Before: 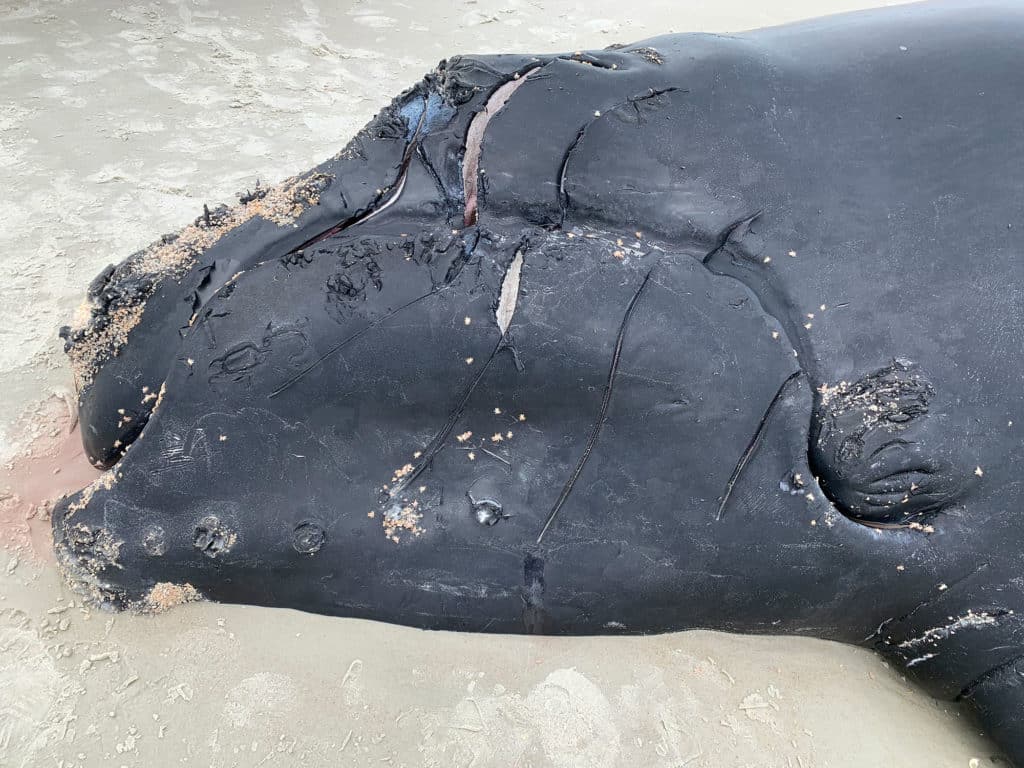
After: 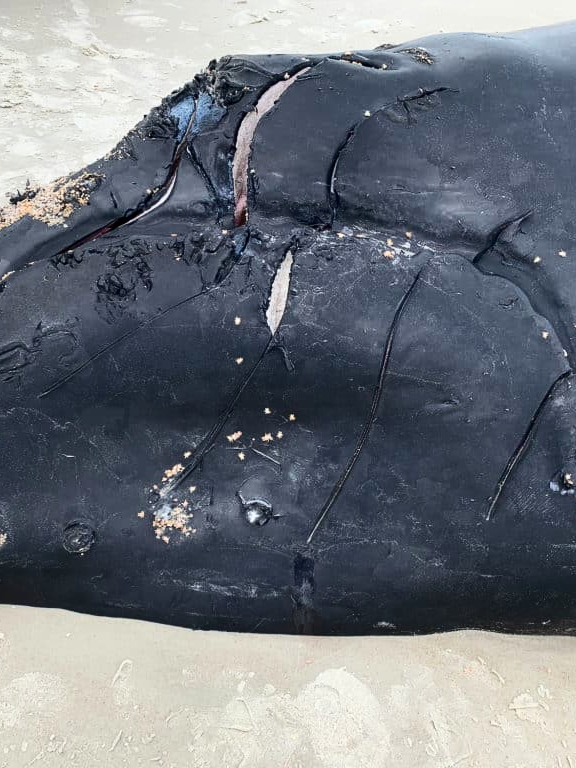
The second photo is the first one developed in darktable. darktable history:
contrast brightness saturation: contrast 0.2, brightness -0.11, saturation 0.1
crop and rotate: left 22.516%, right 21.234%
